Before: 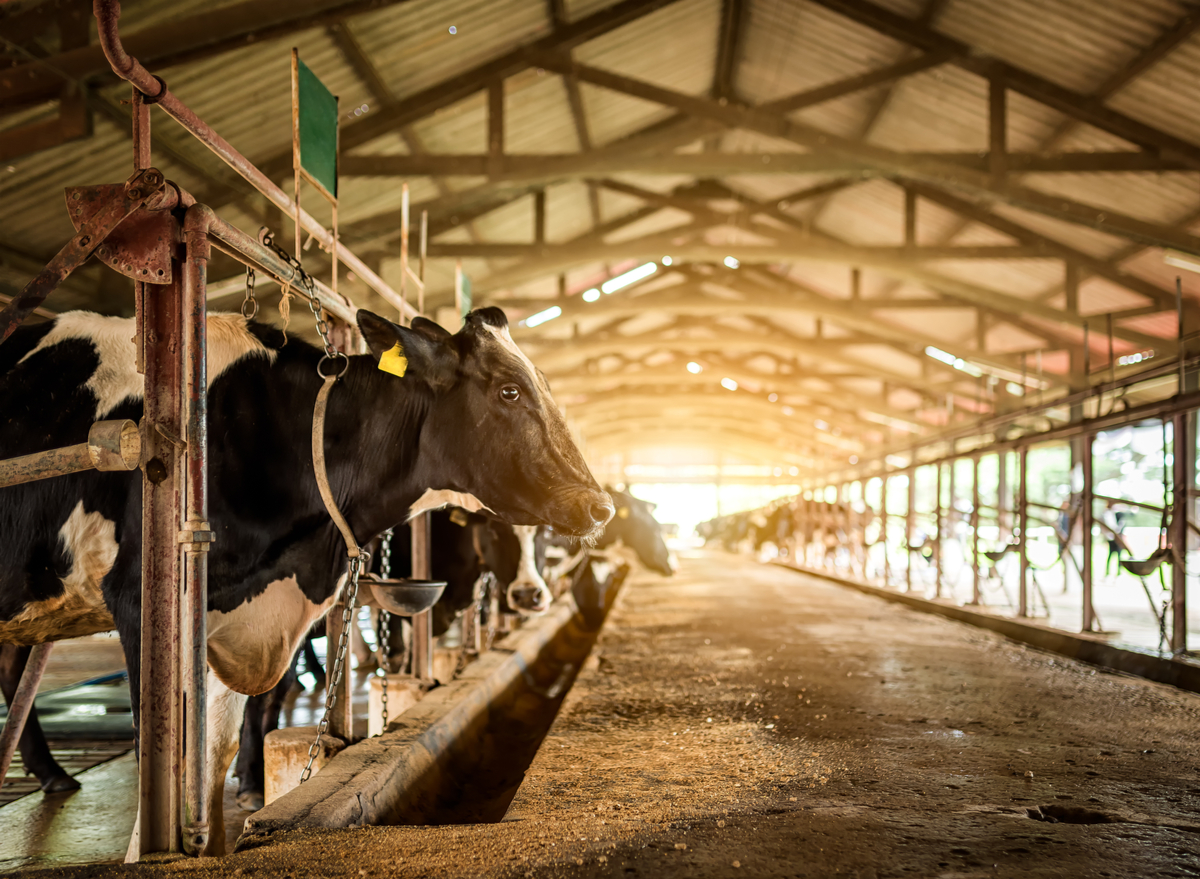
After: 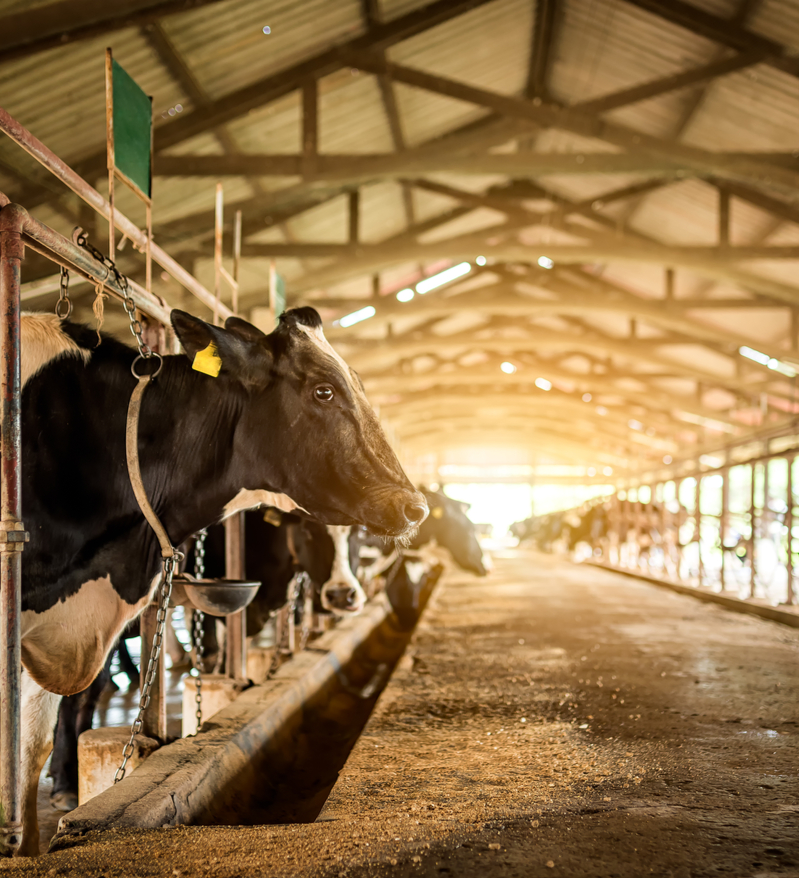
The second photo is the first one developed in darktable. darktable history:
crop and rotate: left 15.571%, right 17.763%
